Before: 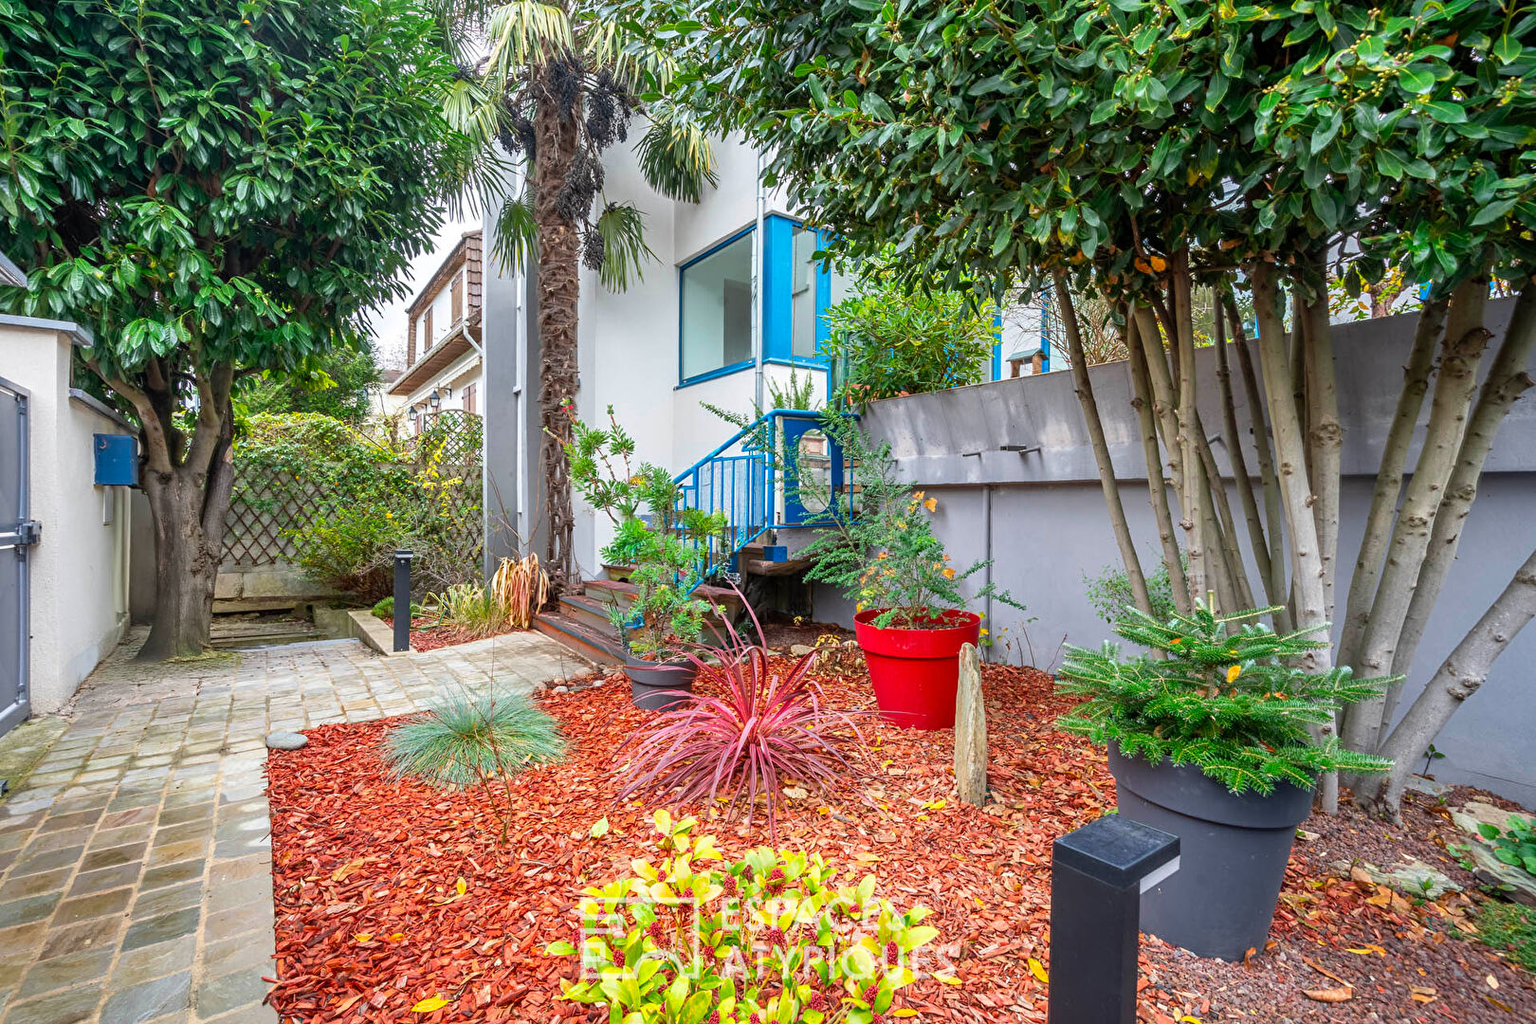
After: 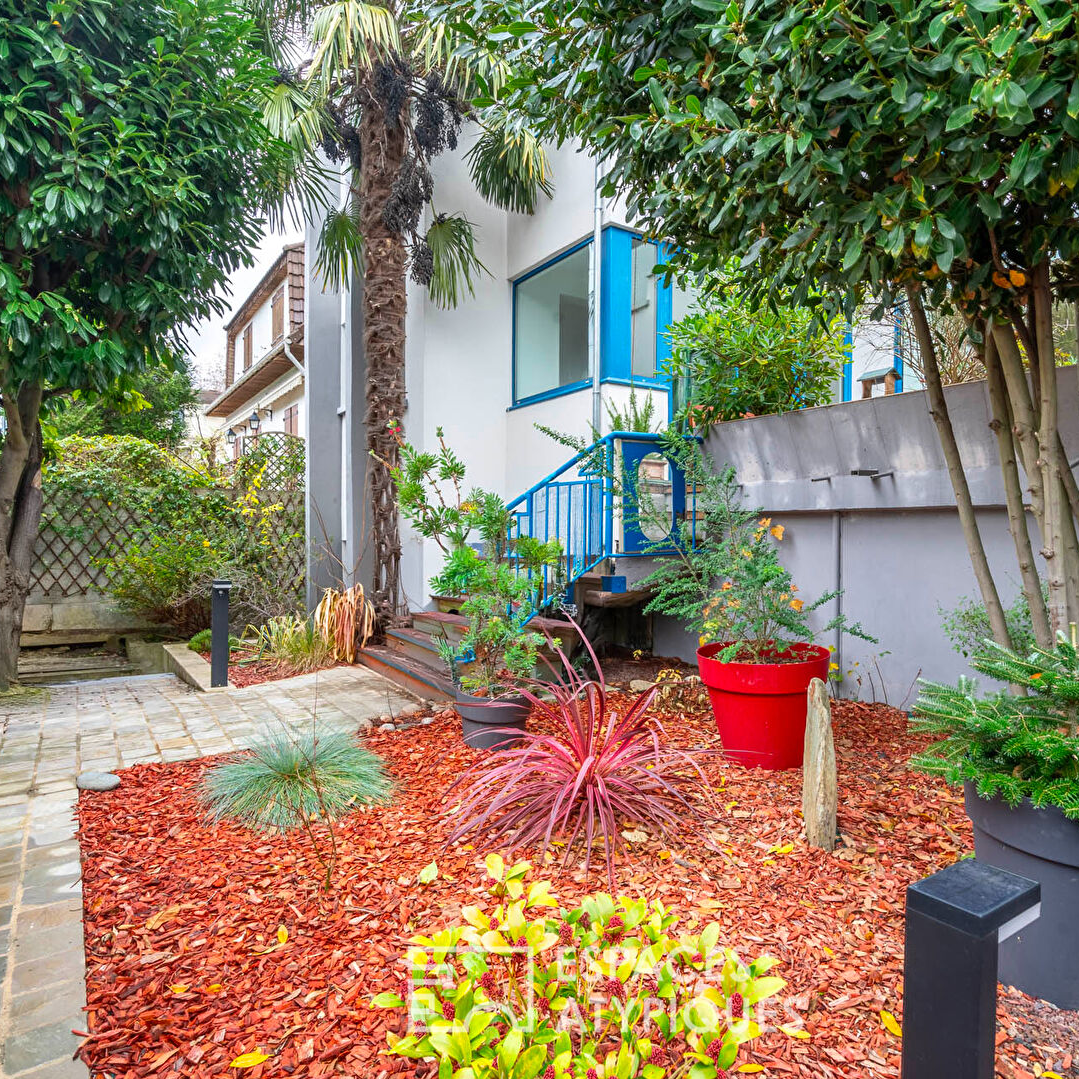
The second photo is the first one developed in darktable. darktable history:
tone equalizer: on, module defaults
crop and rotate: left 12.648%, right 20.685%
